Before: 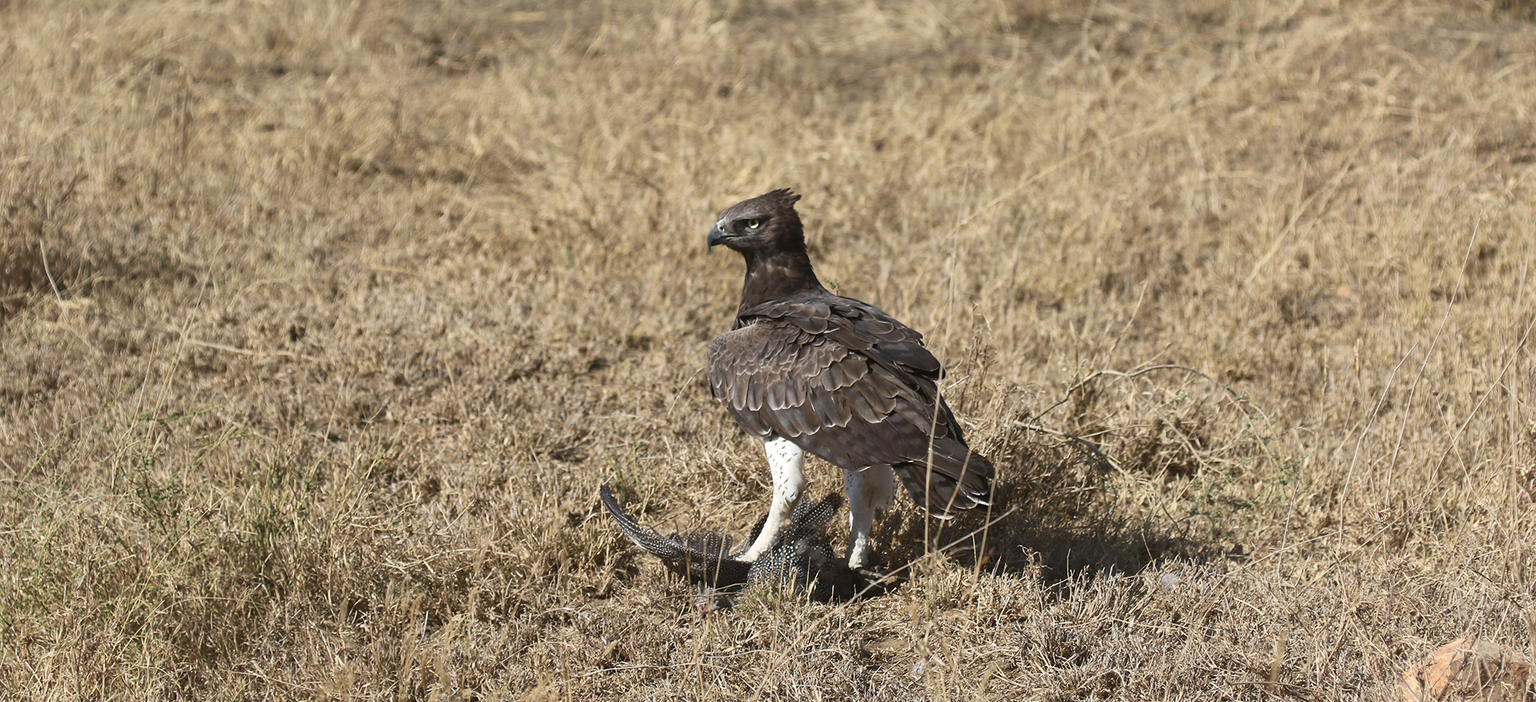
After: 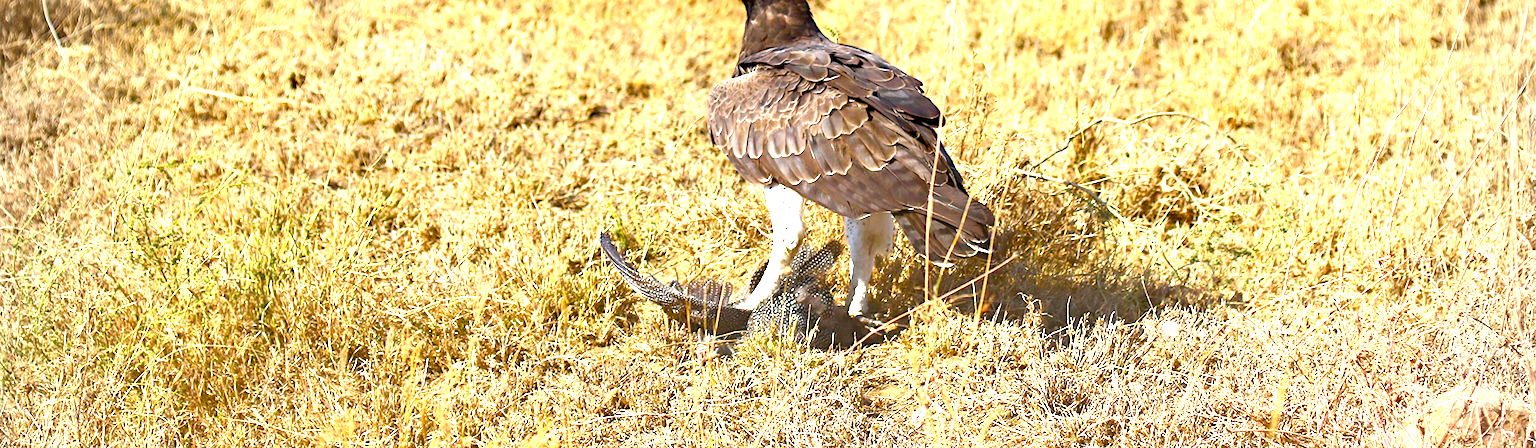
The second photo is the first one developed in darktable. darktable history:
color balance rgb: power › luminance 0.797%, power › chroma 0.404%, power › hue 34.39°, linear chroma grading › global chroma 8.205%, perceptual saturation grading › global saturation 36.366%, perceptual saturation grading › shadows 36.118%, perceptual brilliance grading › global brilliance 2.524%, perceptual brilliance grading › highlights -3.044%, perceptual brilliance grading › shadows 3.123%, global vibrance 20%
crop and rotate: top 36.033%
exposure: black level correction 0.001, exposure 1.13 EV, compensate highlight preservation false
vignetting: on, module defaults
base curve: curves: ch0 [(0, 0) (0.989, 0.992)], fusion 1, preserve colors none
